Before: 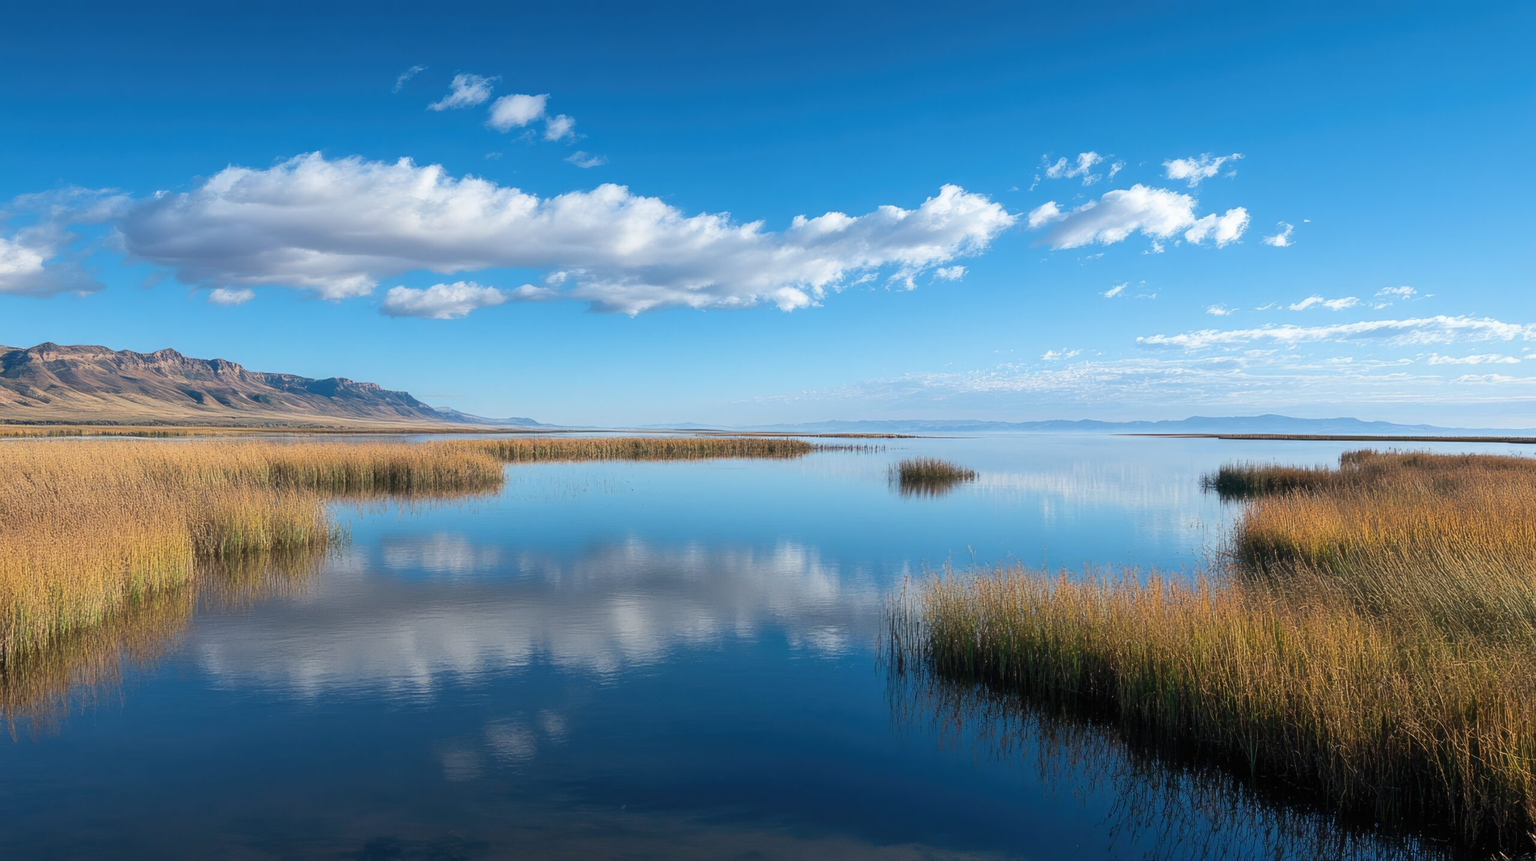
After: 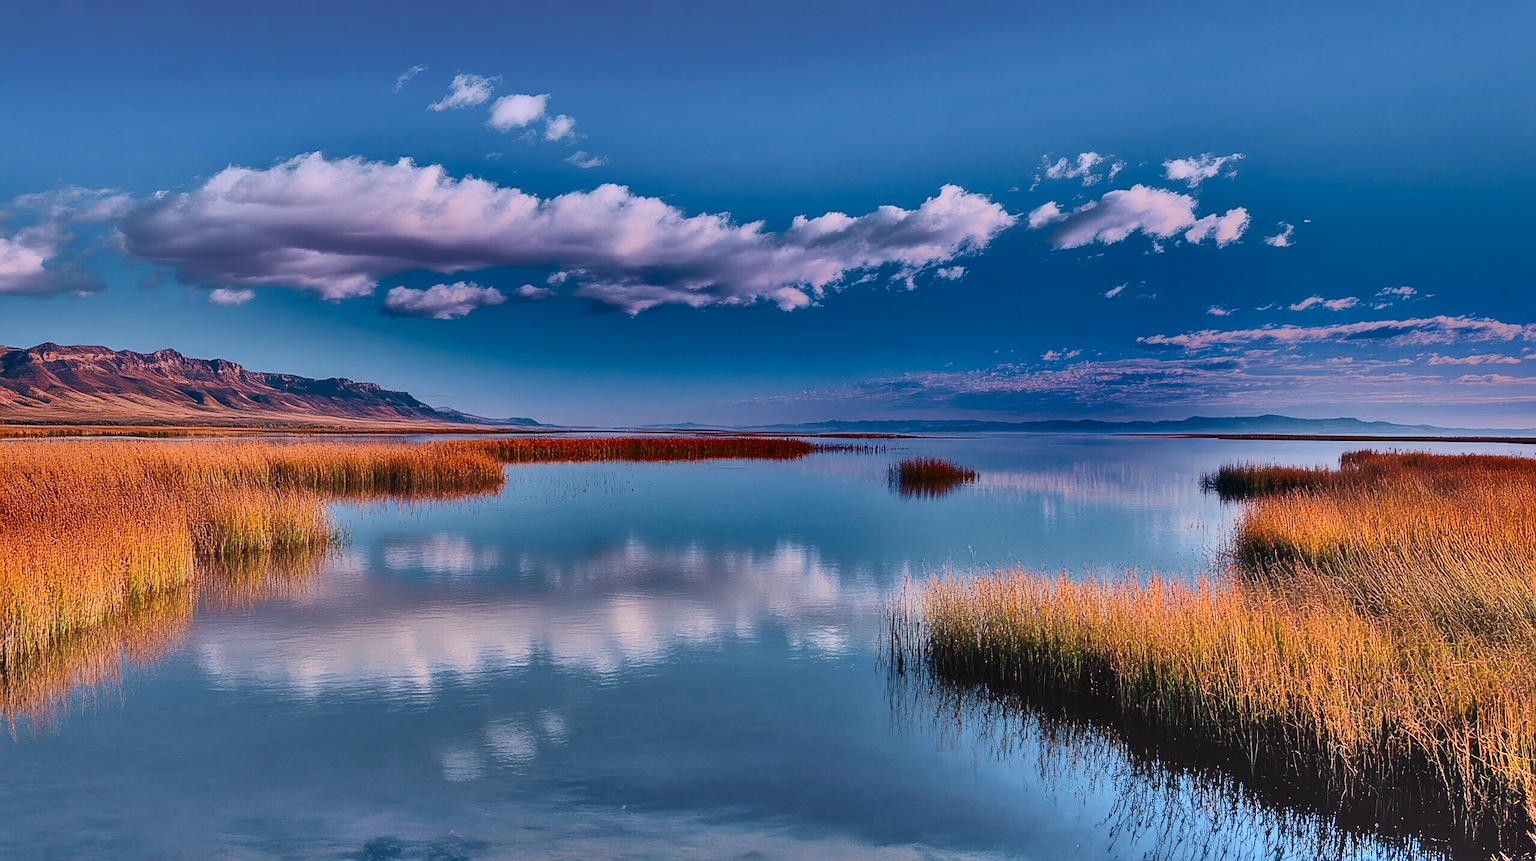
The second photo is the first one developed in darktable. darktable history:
tone curve: curves: ch0 [(0, 0.036) (0.119, 0.115) (0.461, 0.479) (0.715, 0.767) (0.817, 0.865) (1, 0.998)]; ch1 [(0, 0) (0.377, 0.416) (0.44, 0.461) (0.487, 0.49) (0.514, 0.525) (0.538, 0.561) (0.67, 0.713) (1, 1)]; ch2 [(0, 0) (0.38, 0.405) (0.463, 0.445) (0.492, 0.486) (0.529, 0.533) (0.578, 0.59) (0.653, 0.698) (1, 1)], color space Lab, independent channels, preserve colors none
sharpen: on, module defaults
exposure: exposure 0.766 EV, compensate highlight preservation false
shadows and highlights: radius 123.98, shadows 100, white point adjustment -3, highlights -100, highlights color adjustment 89.84%, soften with gaussian
white balance: red 1.127, blue 0.943
graduated density: hue 238.83°, saturation 50%
filmic rgb: black relative exposure -7.65 EV, hardness 4.02, contrast 1.1, highlights saturation mix -30%
